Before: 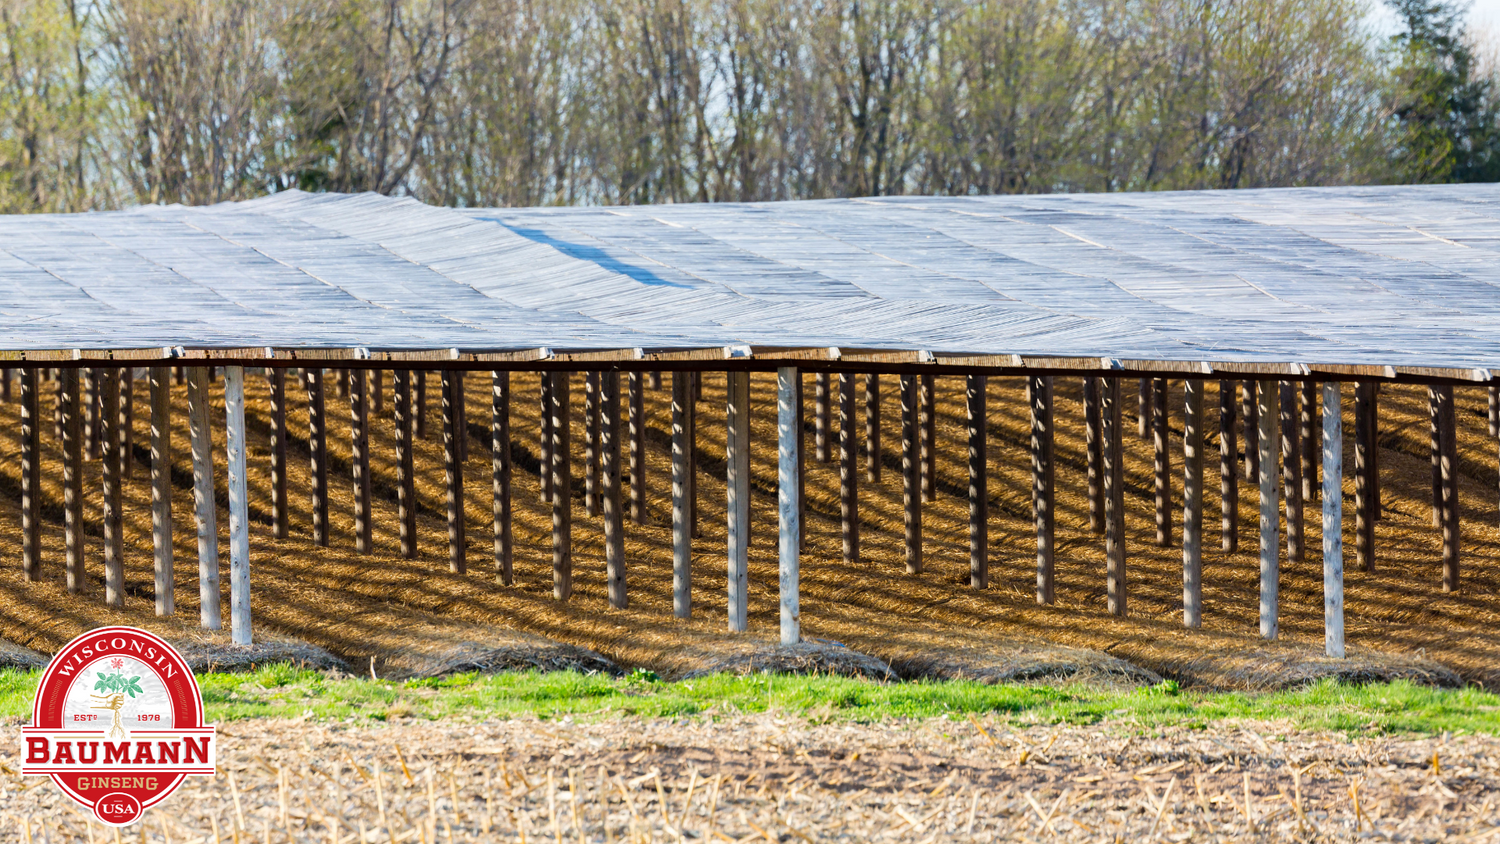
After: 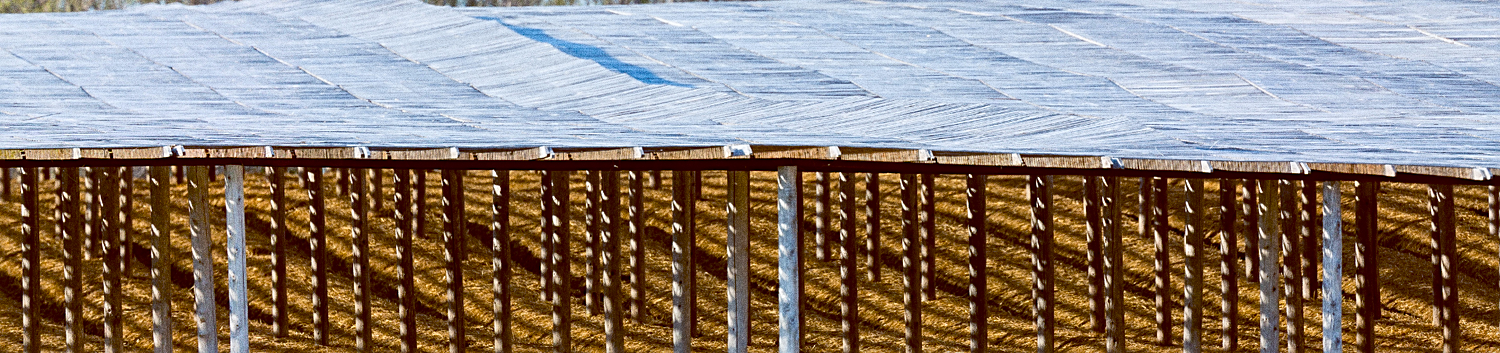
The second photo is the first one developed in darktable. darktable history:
color balance: lift [1, 1.015, 1.004, 0.985], gamma [1, 0.958, 0.971, 1.042], gain [1, 0.956, 0.977, 1.044]
grain: coarseness 0.09 ISO, strength 40%
sharpen: on, module defaults
crop and rotate: top 23.84%, bottom 34.294%
